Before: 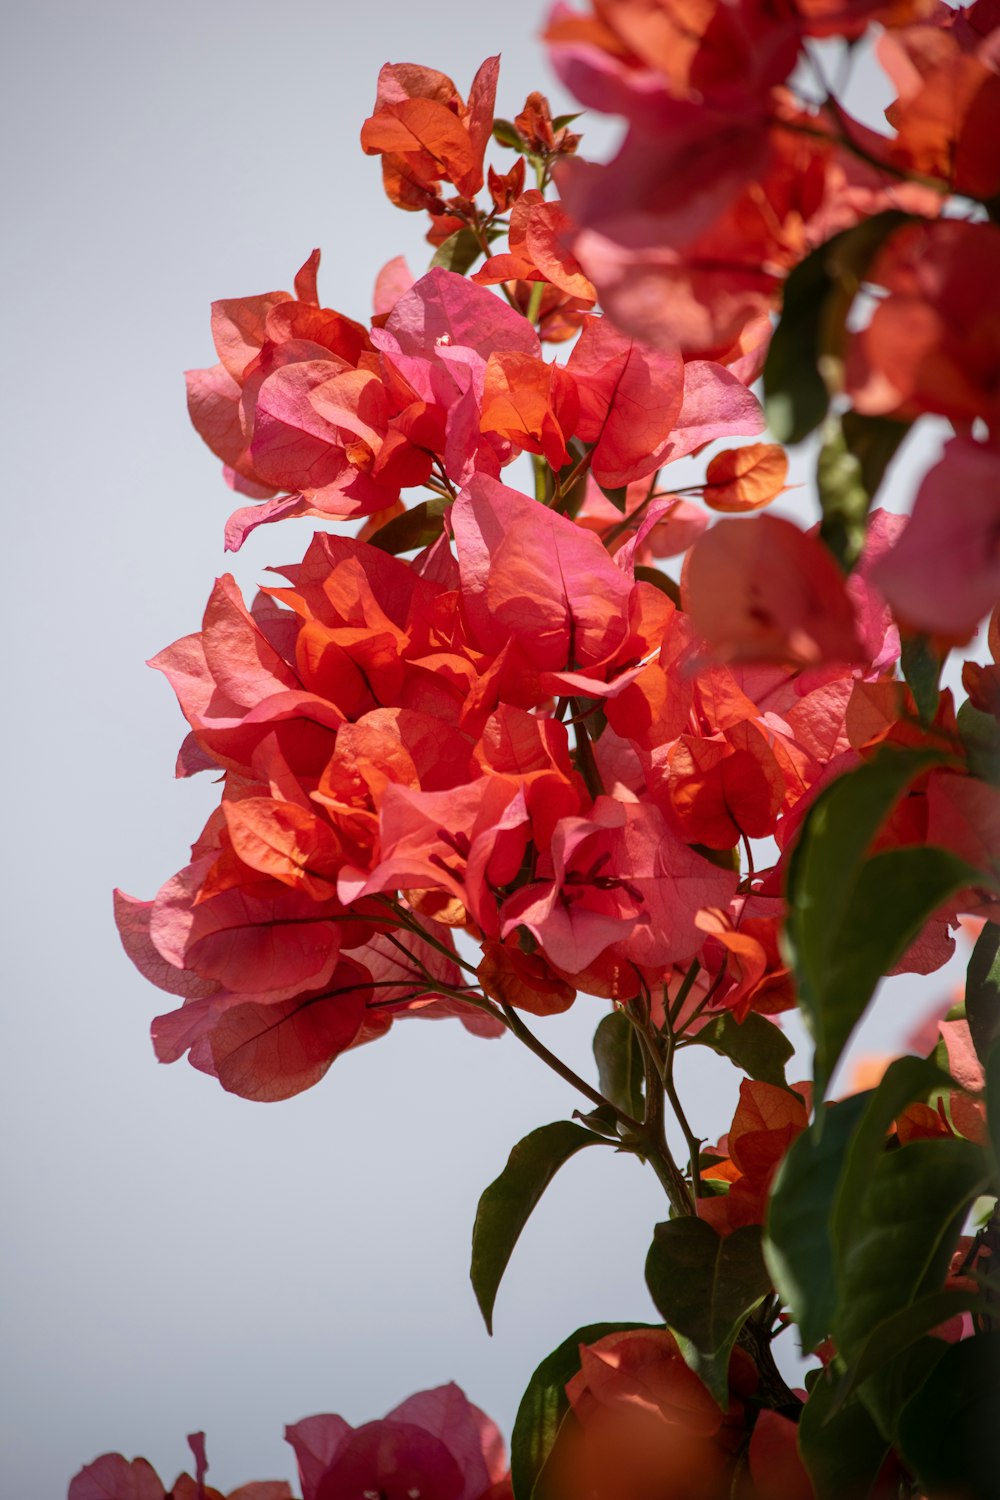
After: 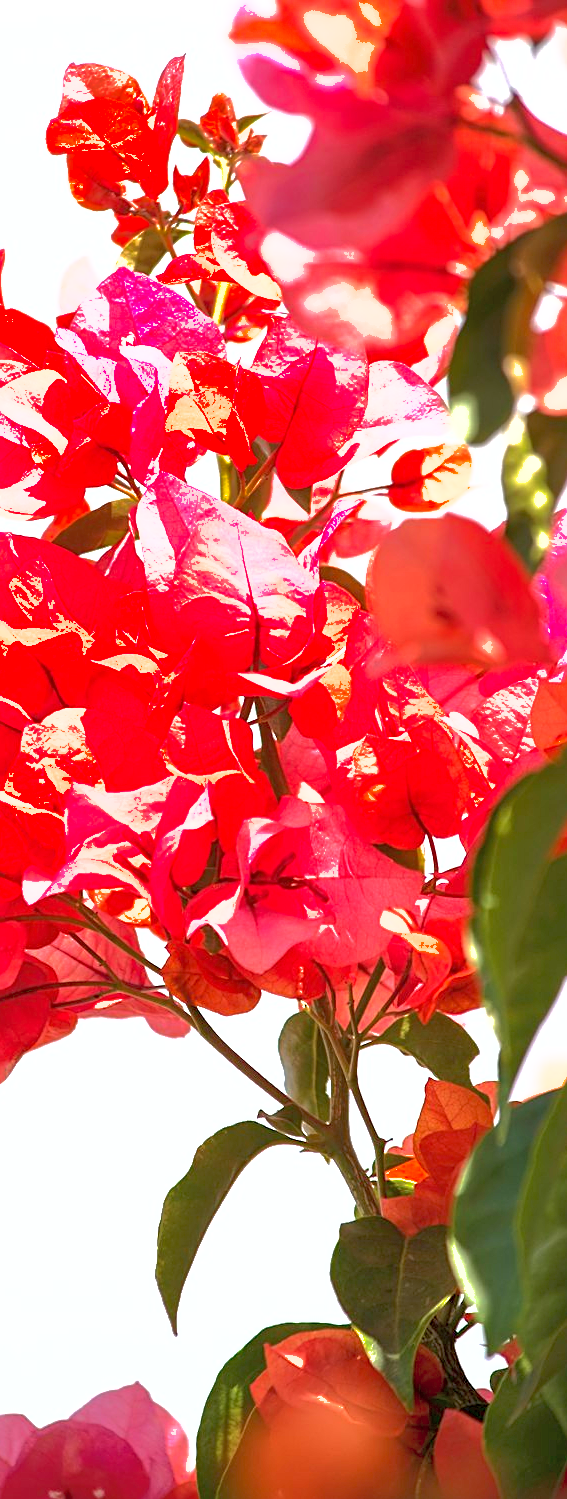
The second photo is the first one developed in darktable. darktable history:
shadows and highlights: shadows 61.18, highlights -59.77
sharpen: on, module defaults
crop: left 31.552%, top 0.024%, right 11.702%
exposure: exposure 1.99 EV, compensate highlight preservation false
